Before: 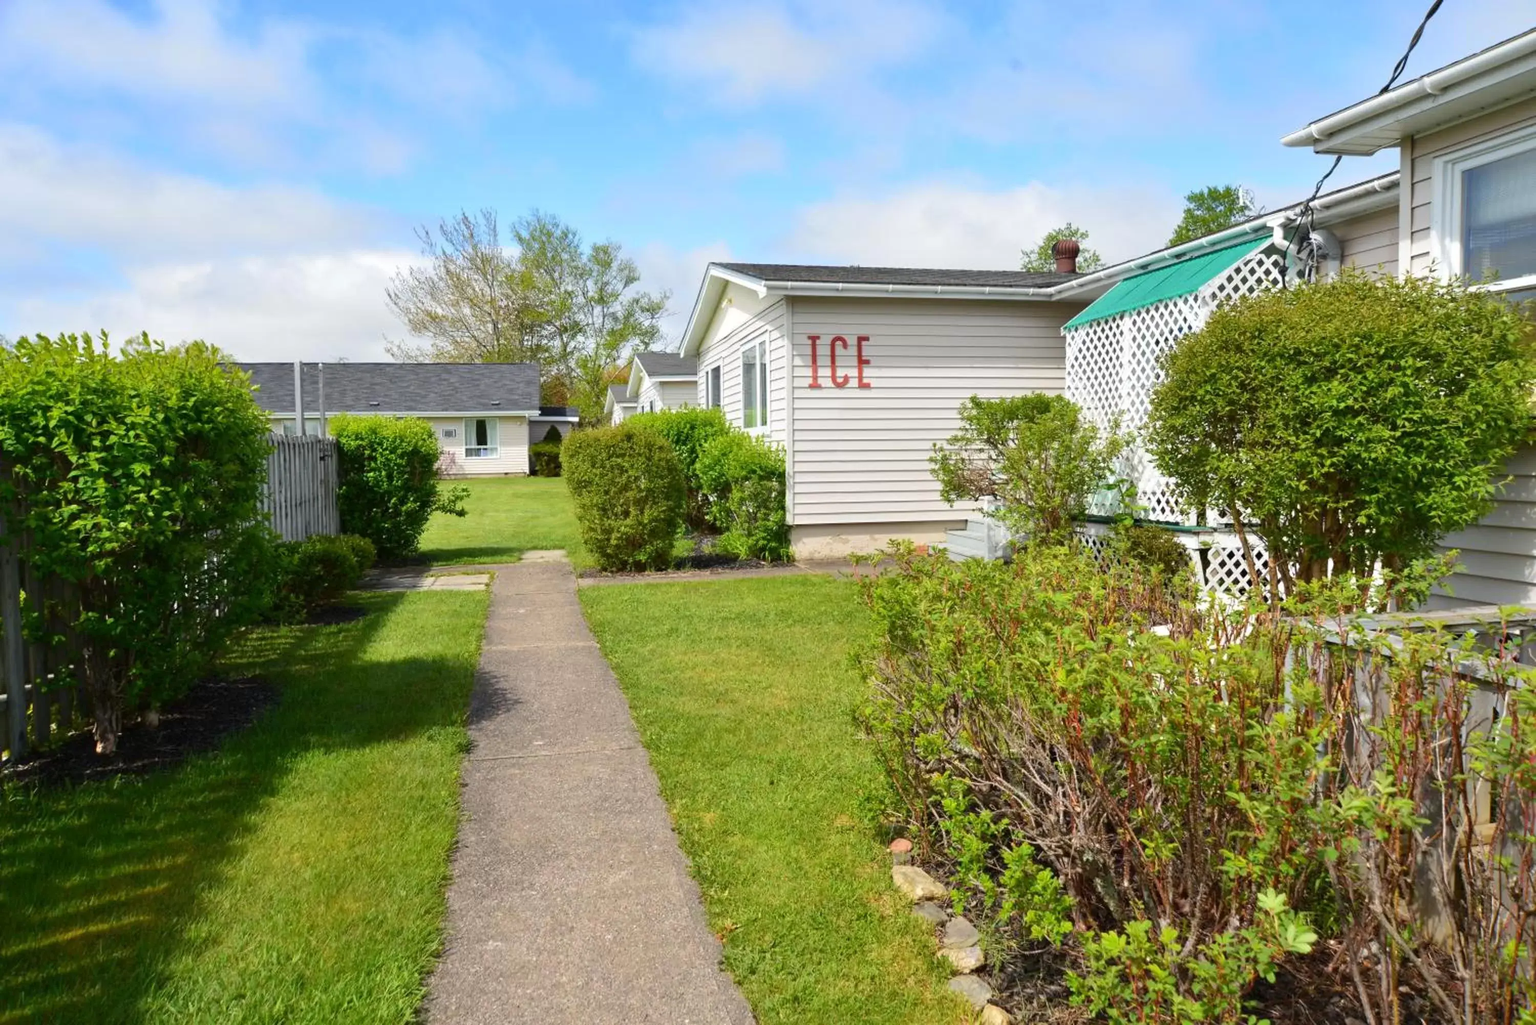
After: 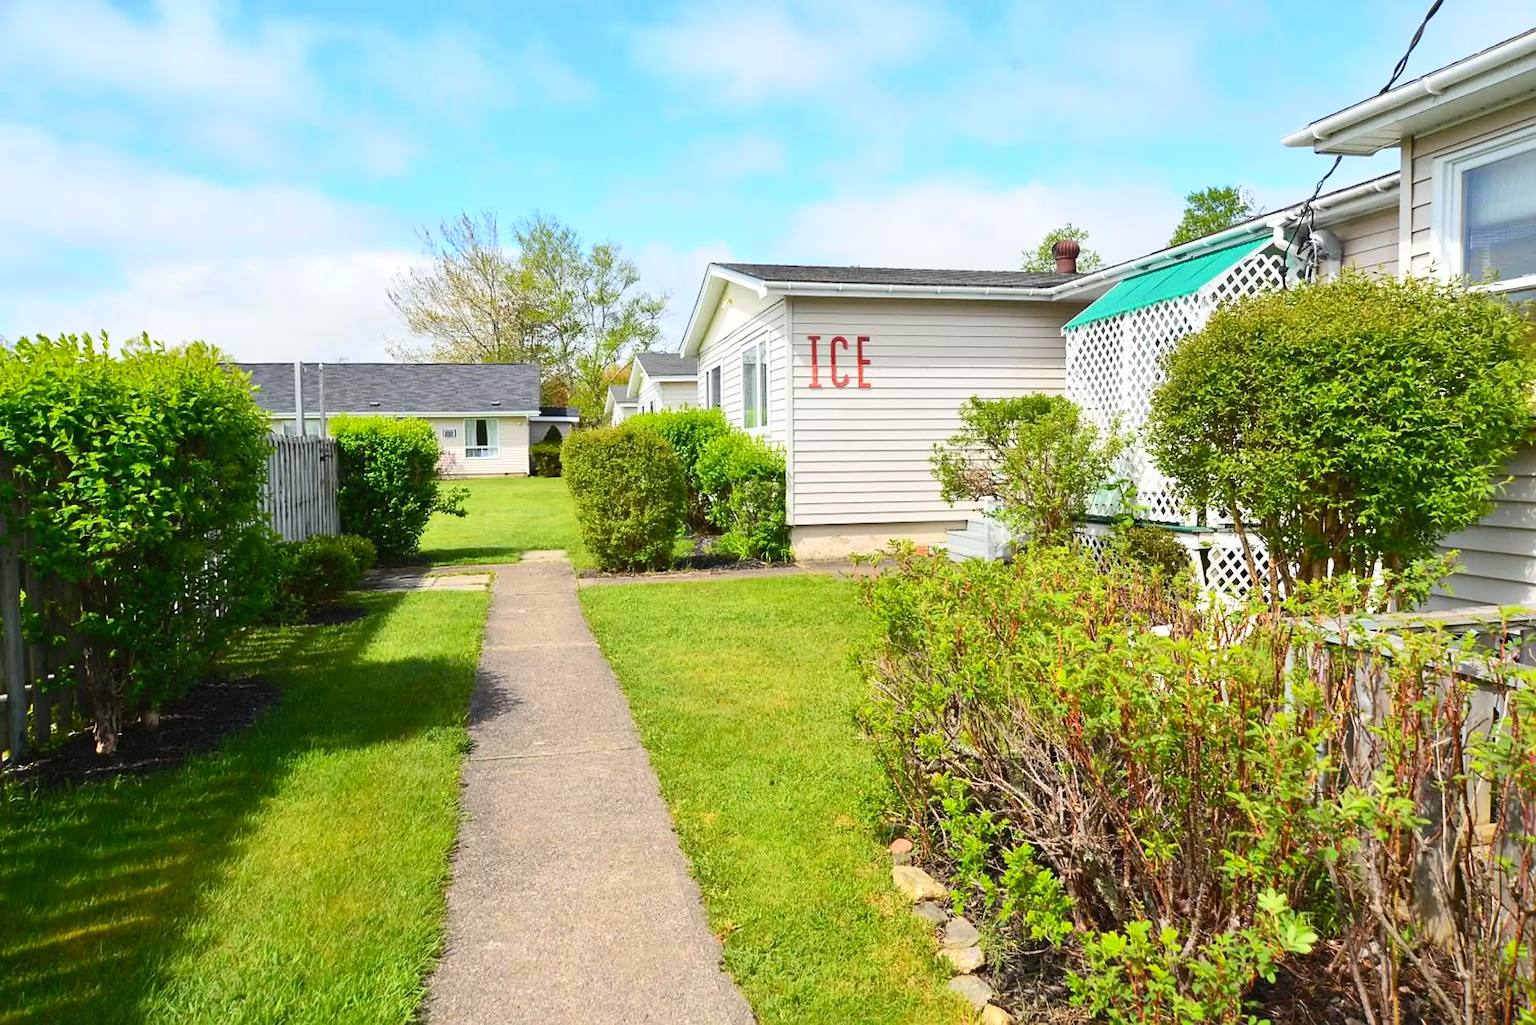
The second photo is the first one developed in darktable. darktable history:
contrast brightness saturation: contrast 0.203, brightness 0.165, saturation 0.227
sharpen: on, module defaults
